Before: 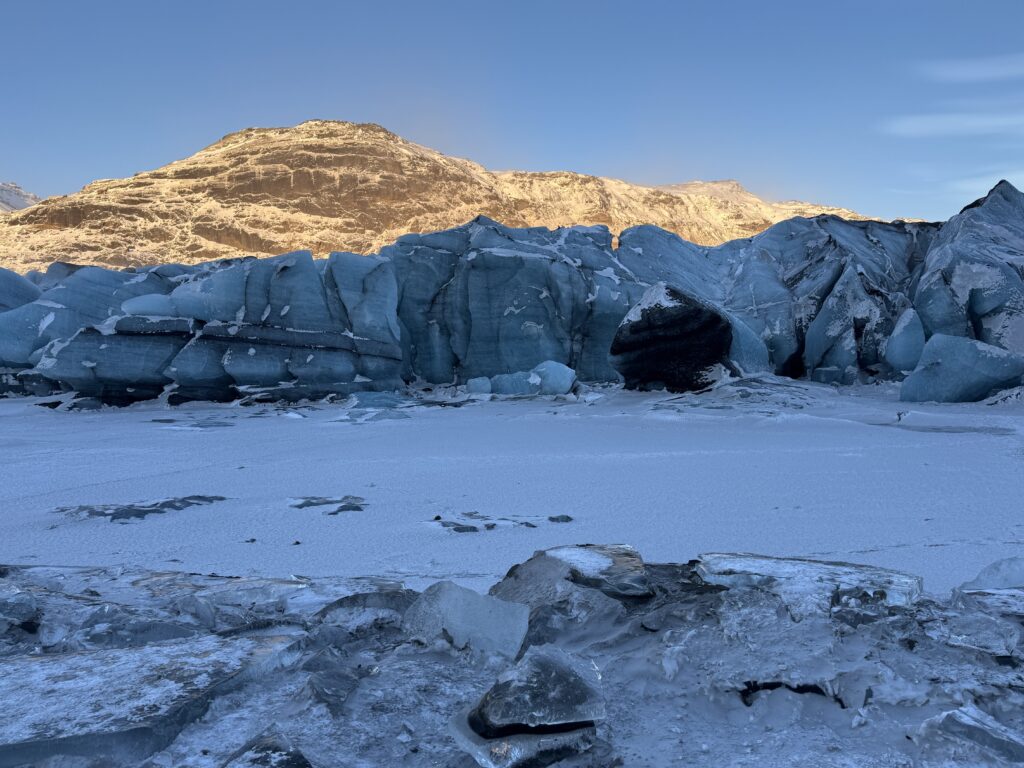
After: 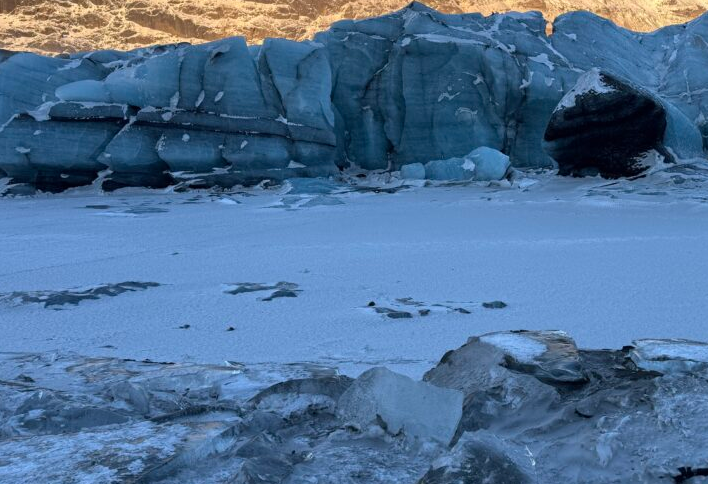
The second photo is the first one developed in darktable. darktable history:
crop: left 6.499%, top 27.932%, right 24.268%, bottom 8.987%
